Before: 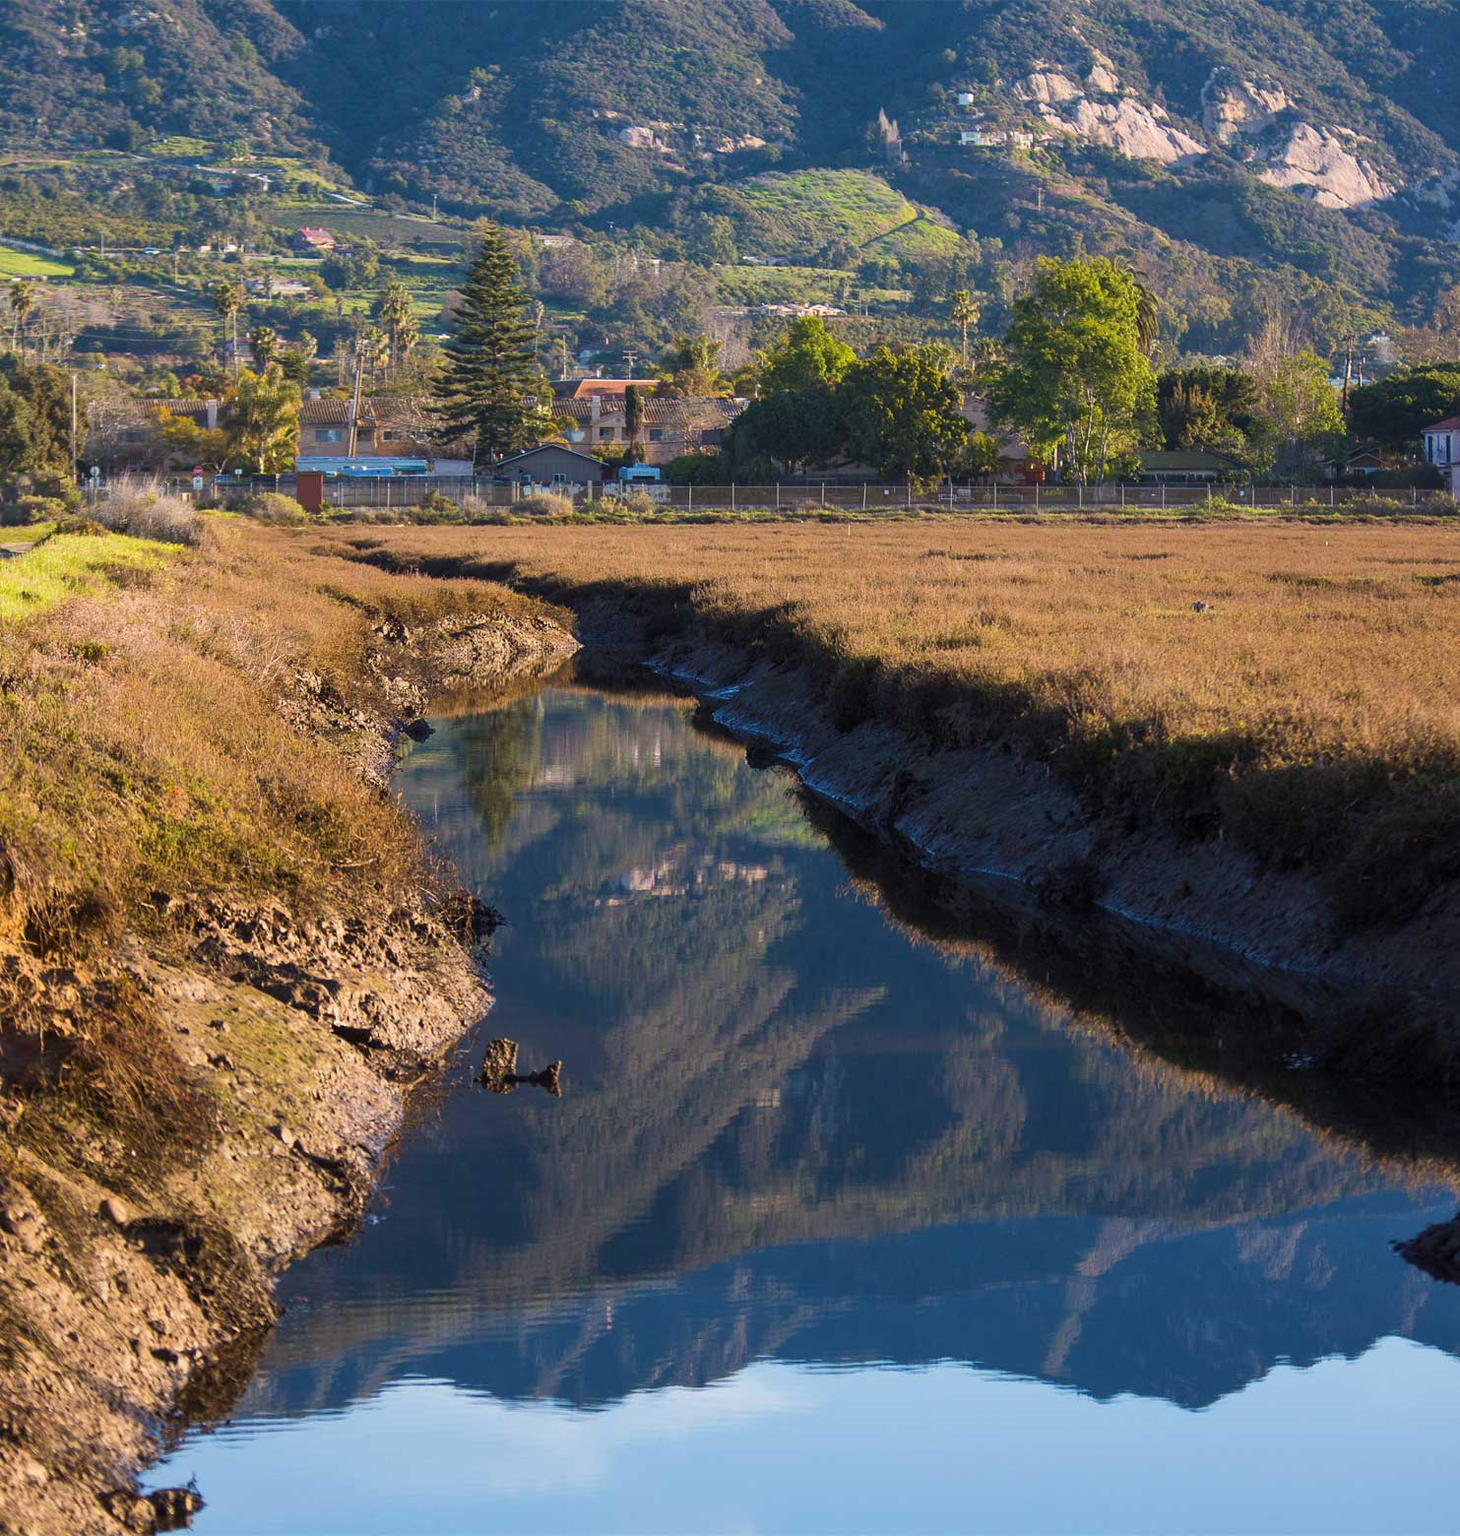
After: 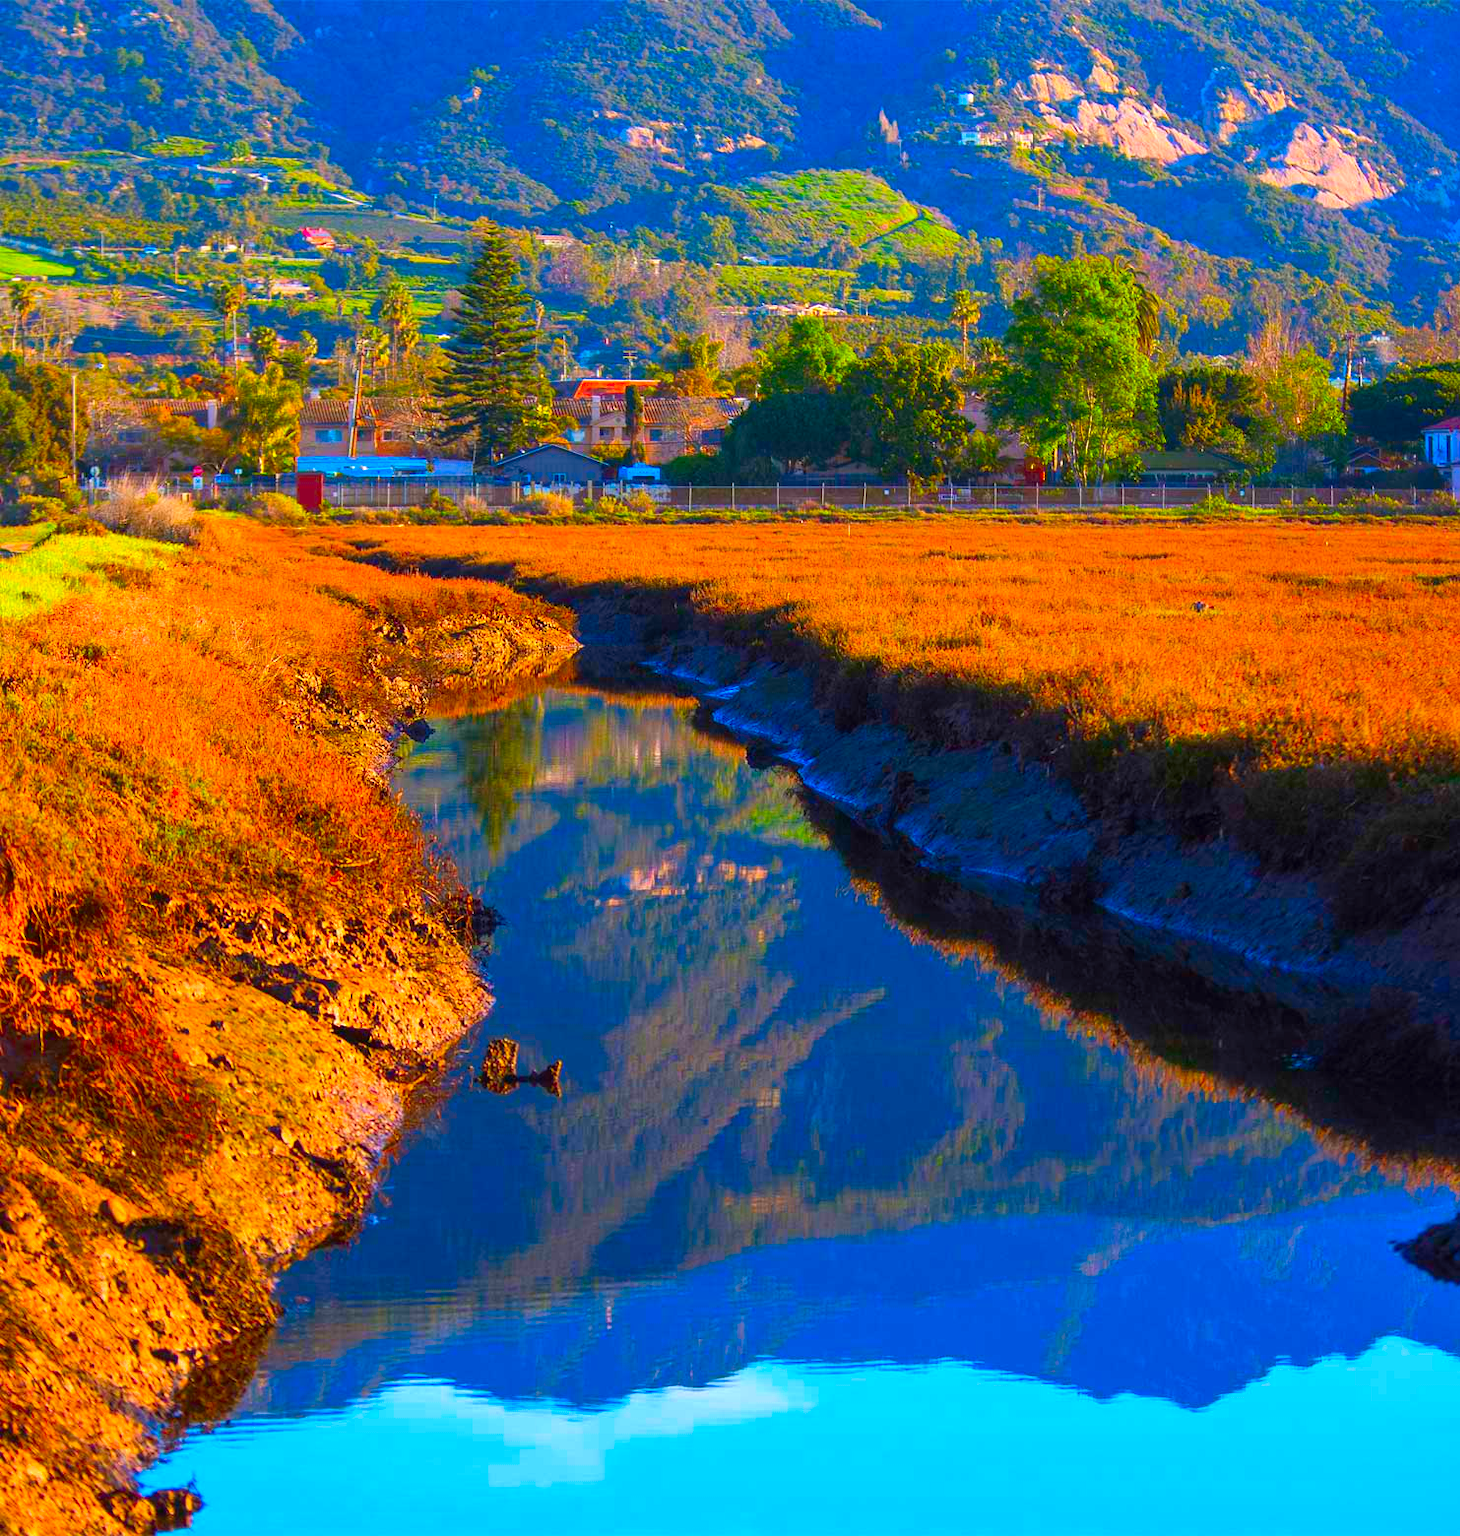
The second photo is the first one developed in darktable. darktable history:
exposure: exposure 0.203 EV, compensate highlight preservation false
color correction: highlights b* -0.041, saturation 2.96
